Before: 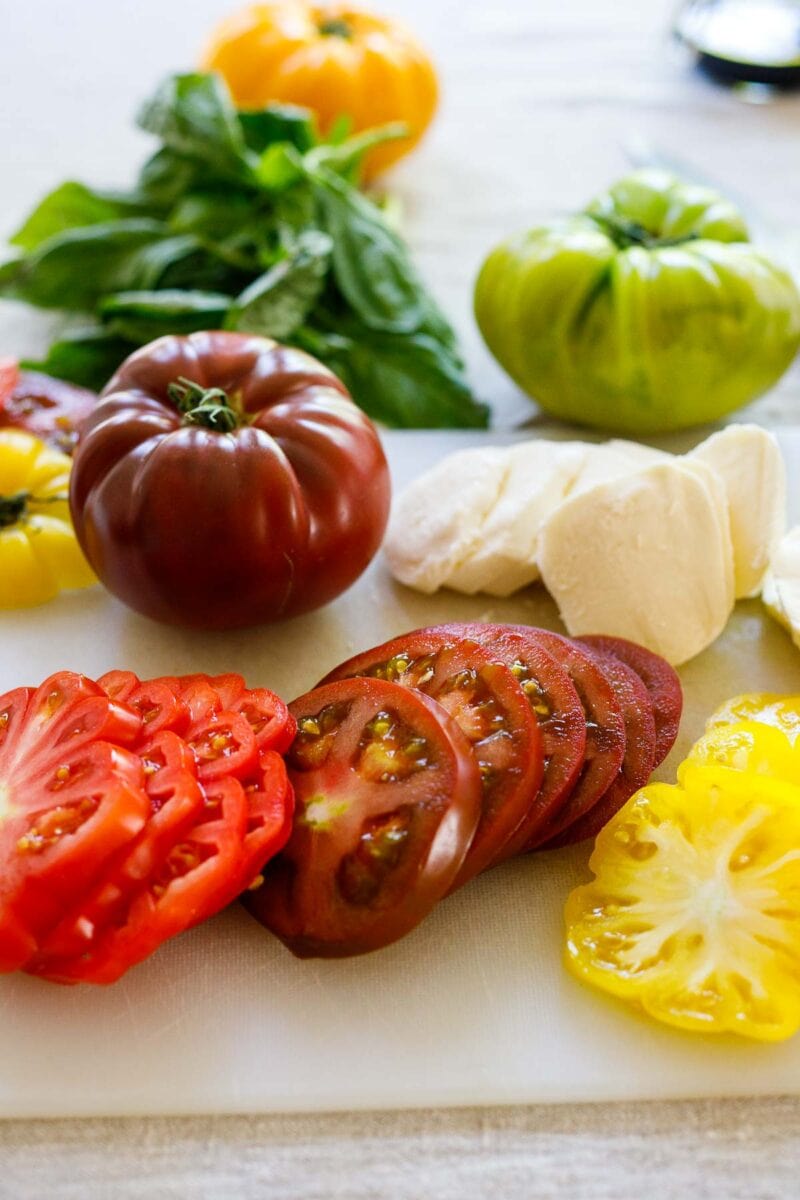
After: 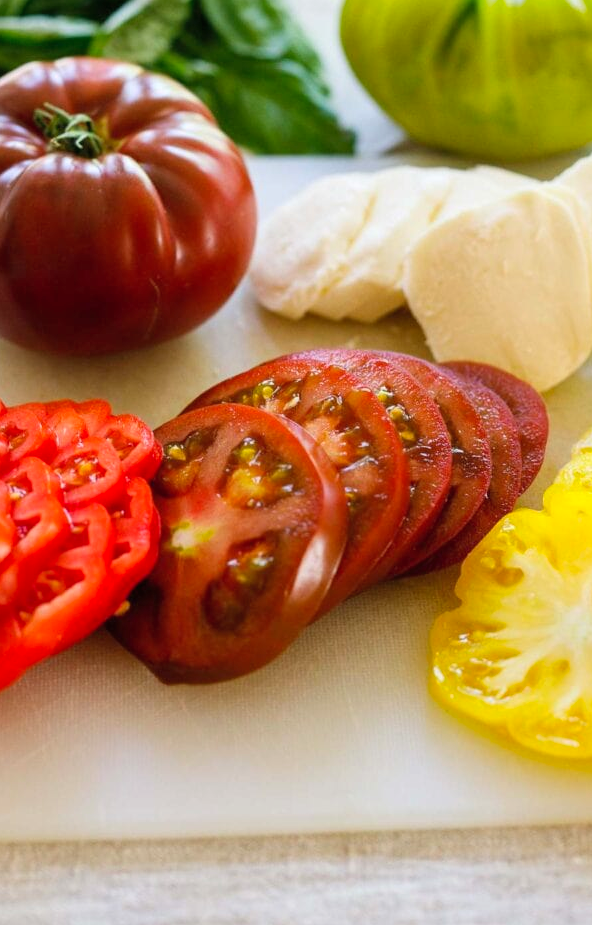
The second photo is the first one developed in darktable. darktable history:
crop: left 16.871%, top 22.857%, right 9.116%
contrast brightness saturation: contrast 0.03, brightness 0.06, saturation 0.13
